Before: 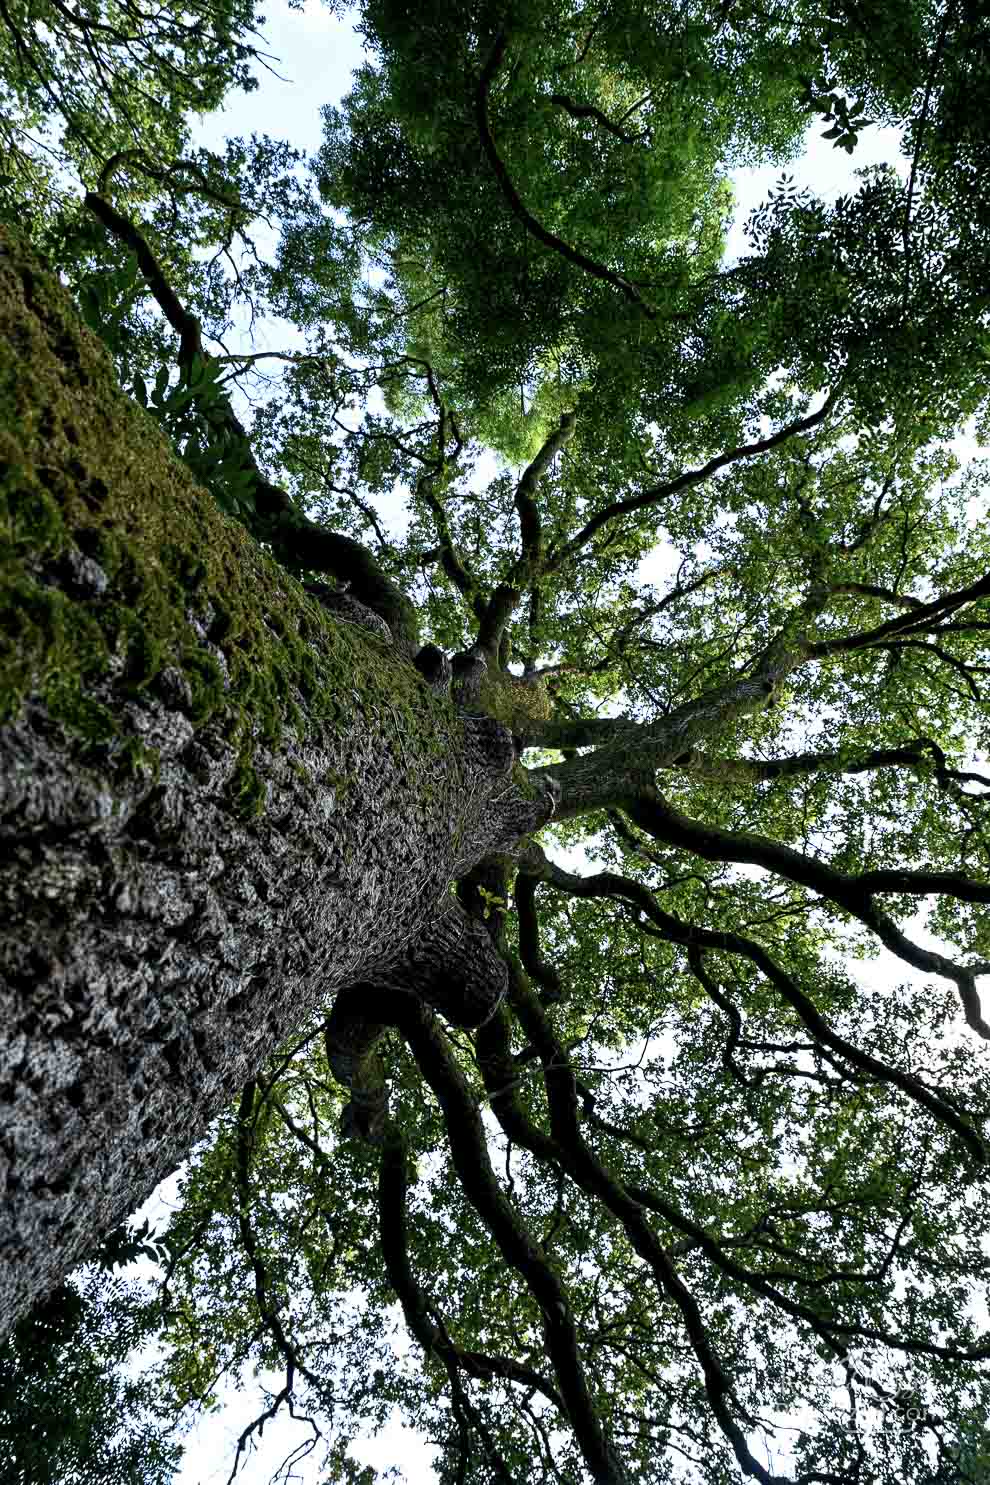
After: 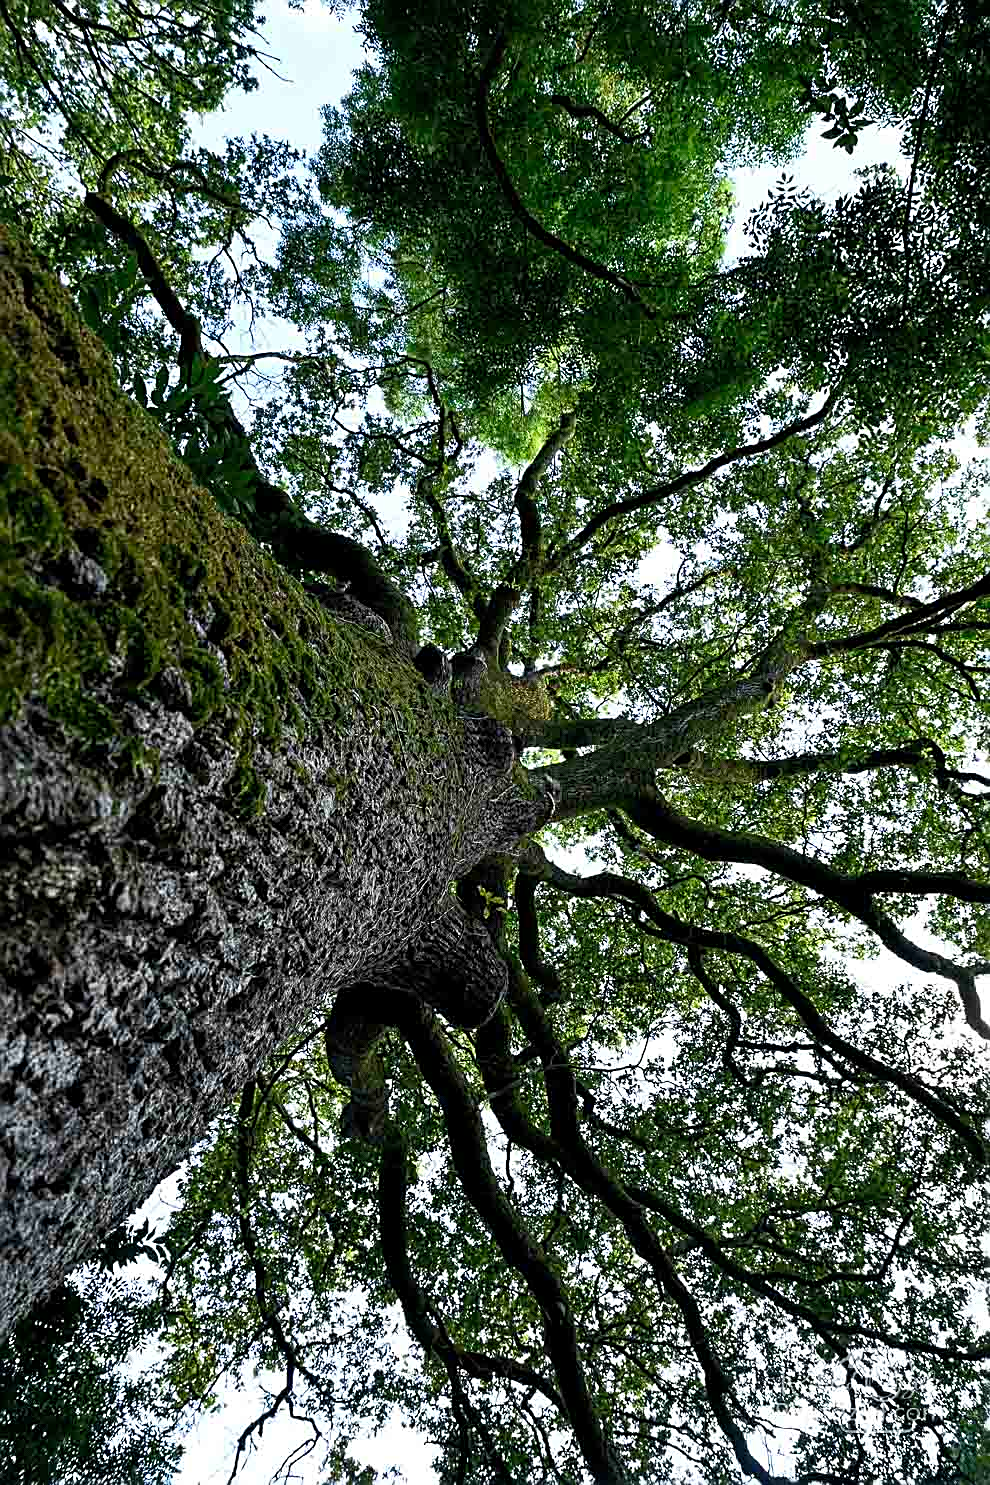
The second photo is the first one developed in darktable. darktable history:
tone equalizer: edges refinement/feathering 500, mask exposure compensation -1.57 EV, preserve details no
sharpen: on, module defaults
